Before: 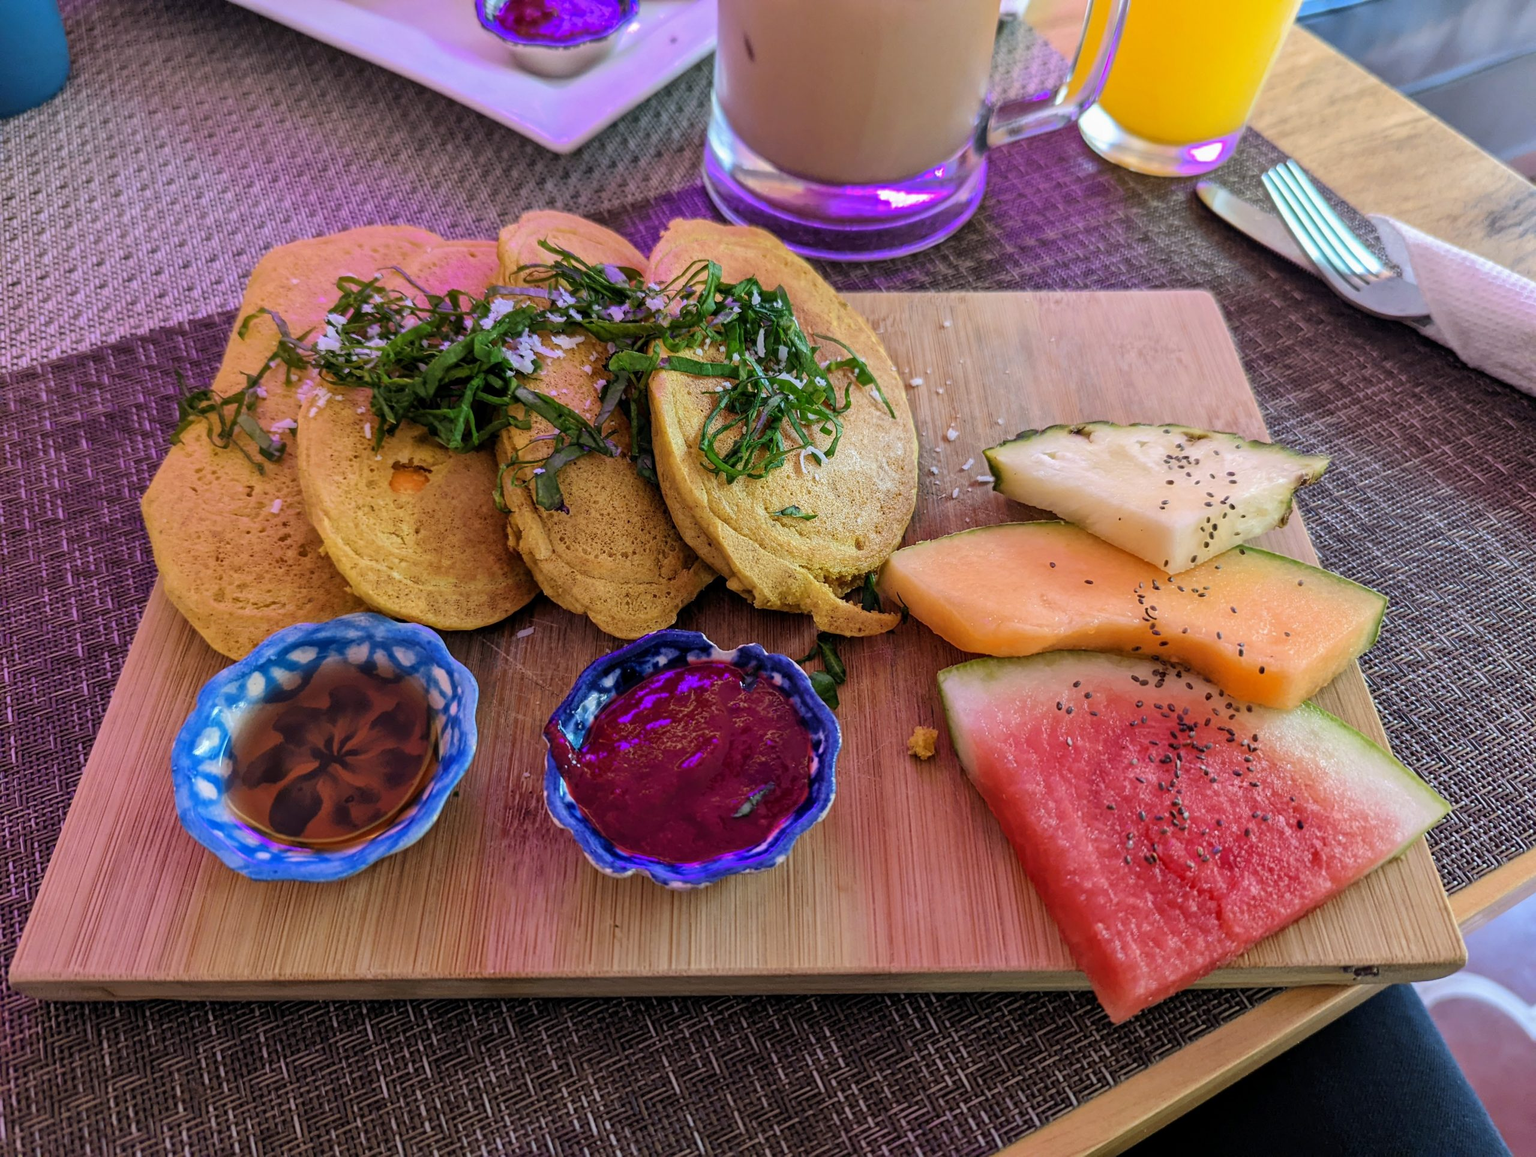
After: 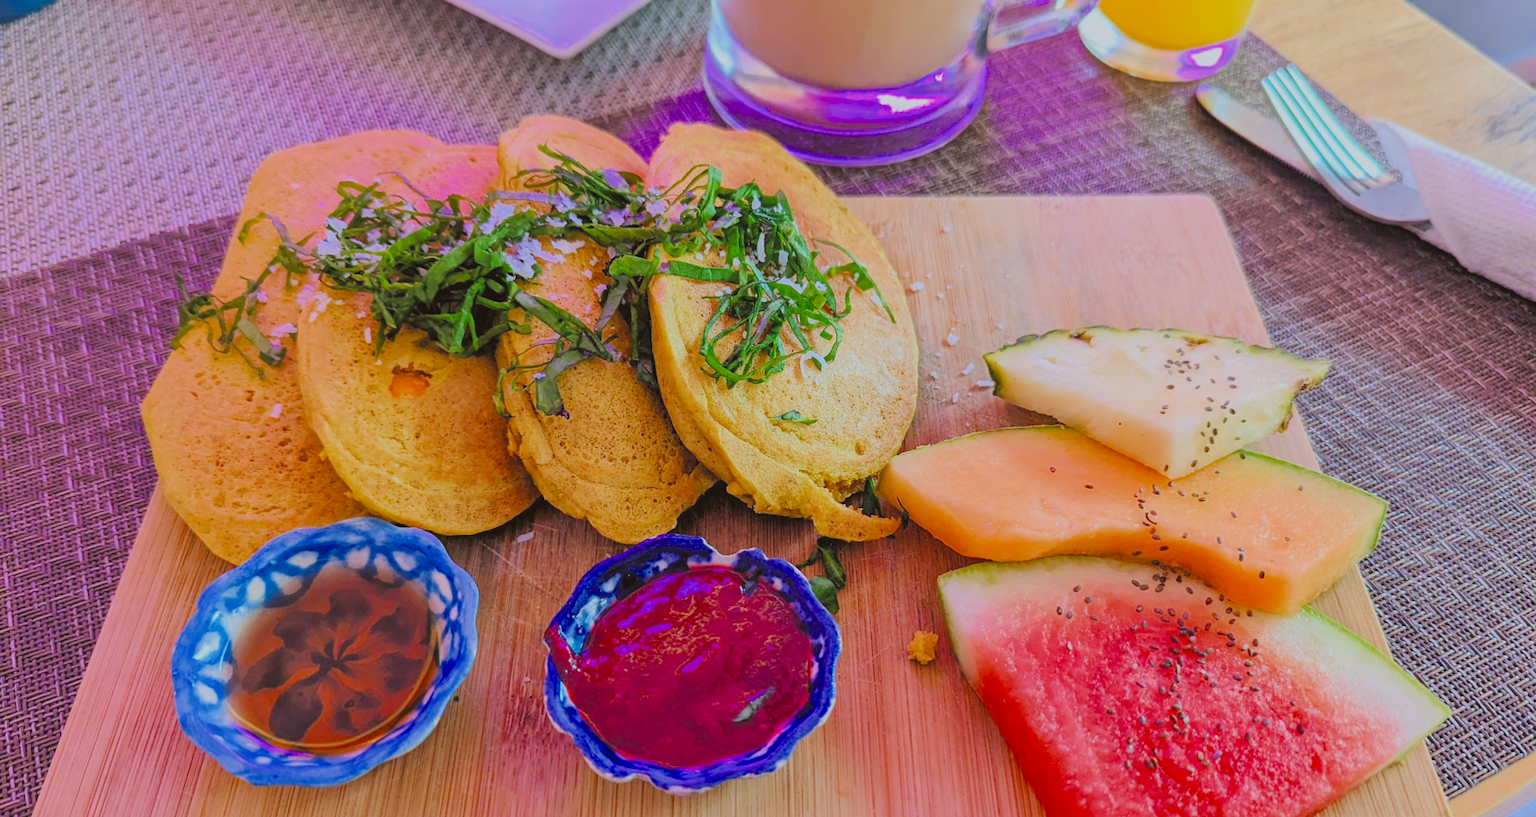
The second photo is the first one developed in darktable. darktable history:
exposure: black level correction -0.005, exposure 1 EV, compensate highlight preservation false
filmic rgb: white relative exposure 8 EV, threshold 3 EV, hardness 2.44, latitude 10.07%, contrast 0.72, highlights saturation mix 10%, shadows ↔ highlights balance 1.38%, color science v4 (2020), enable highlight reconstruction true
color correction: highlights a* -3.28, highlights b* -6.24, shadows a* 3.1, shadows b* 5.19
crop and rotate: top 8.293%, bottom 20.996%
